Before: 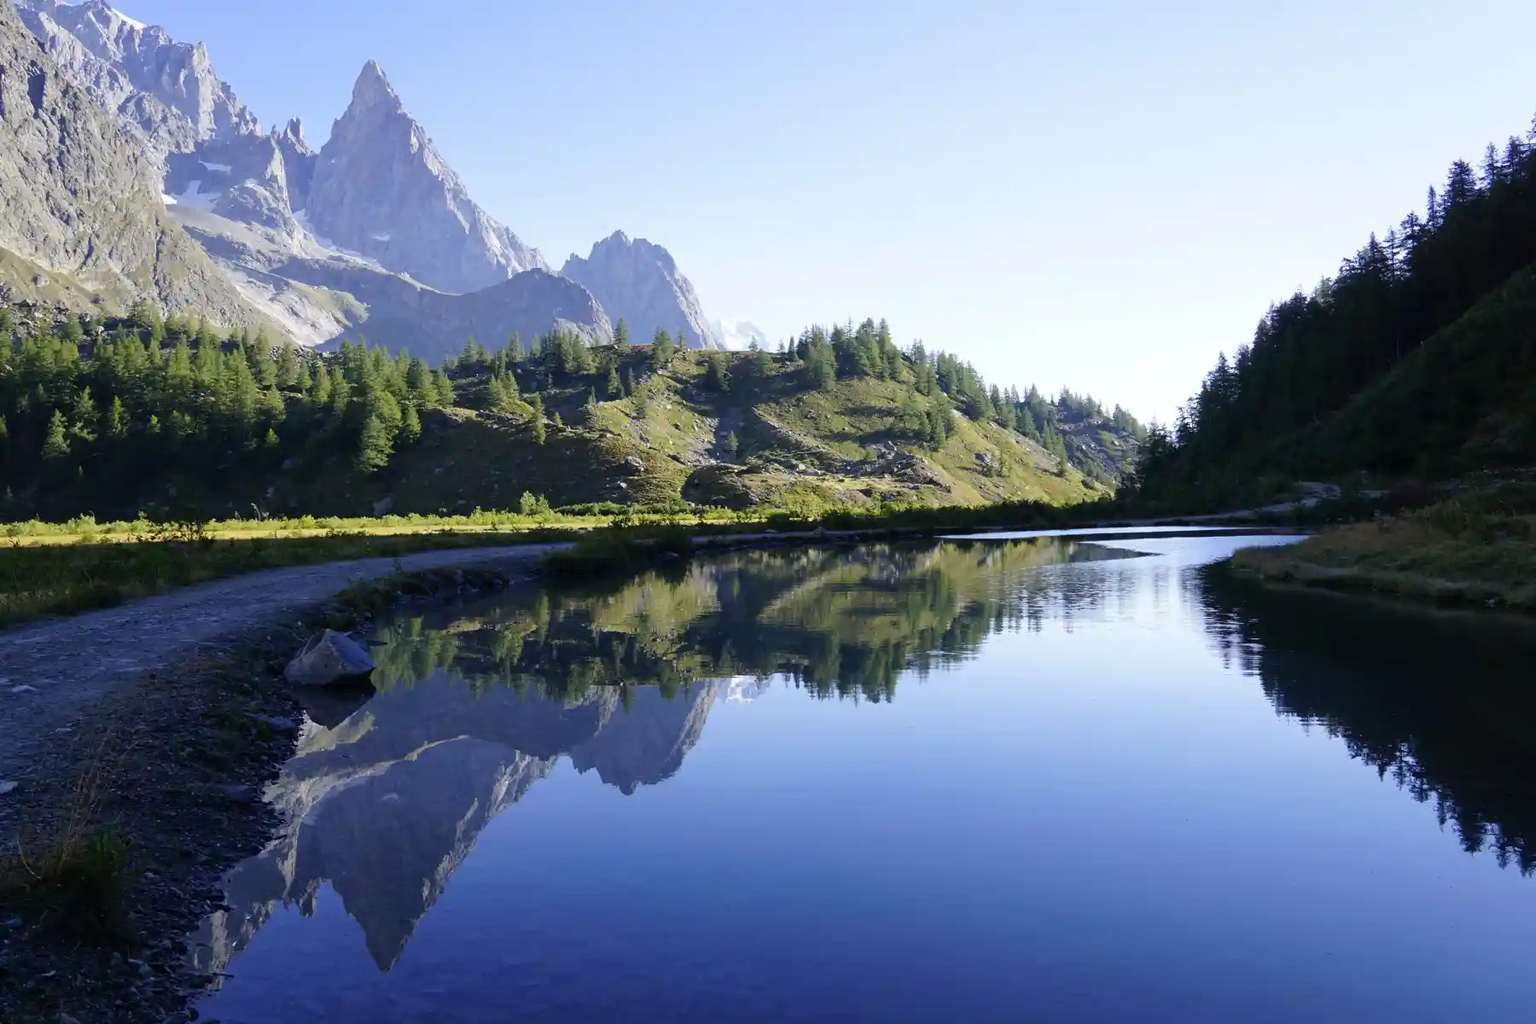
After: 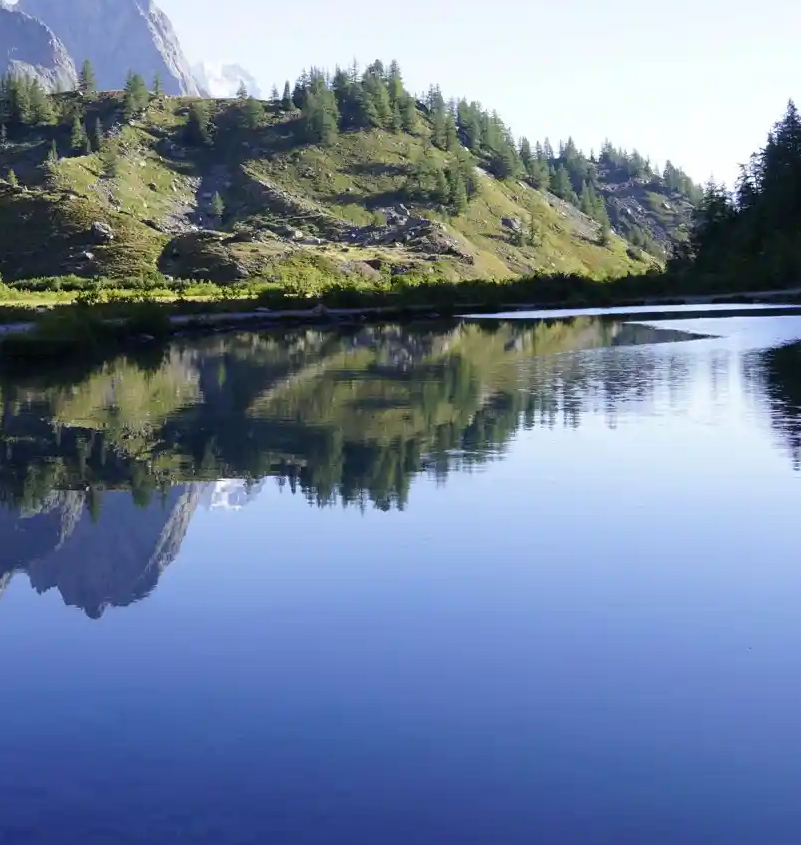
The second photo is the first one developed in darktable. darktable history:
crop: left 35.623%, top 26.163%, right 19.835%, bottom 3.405%
